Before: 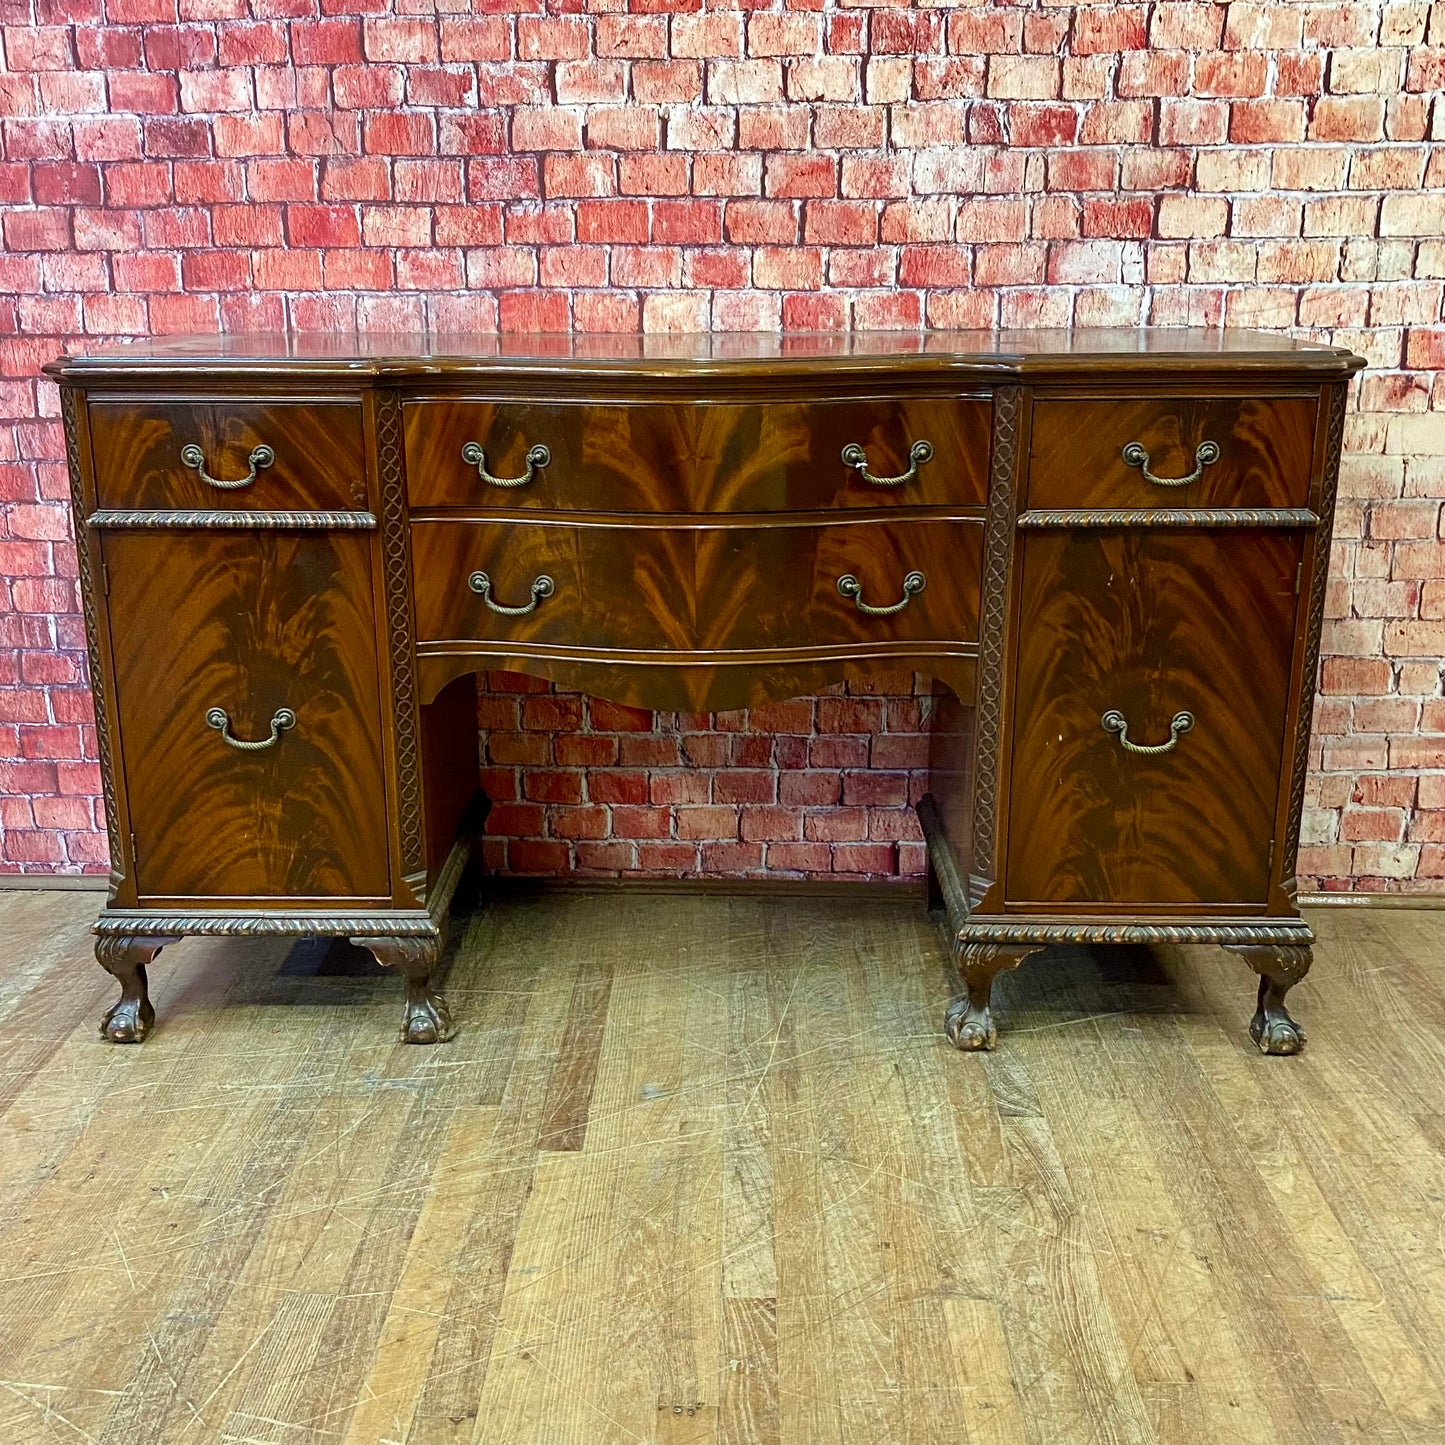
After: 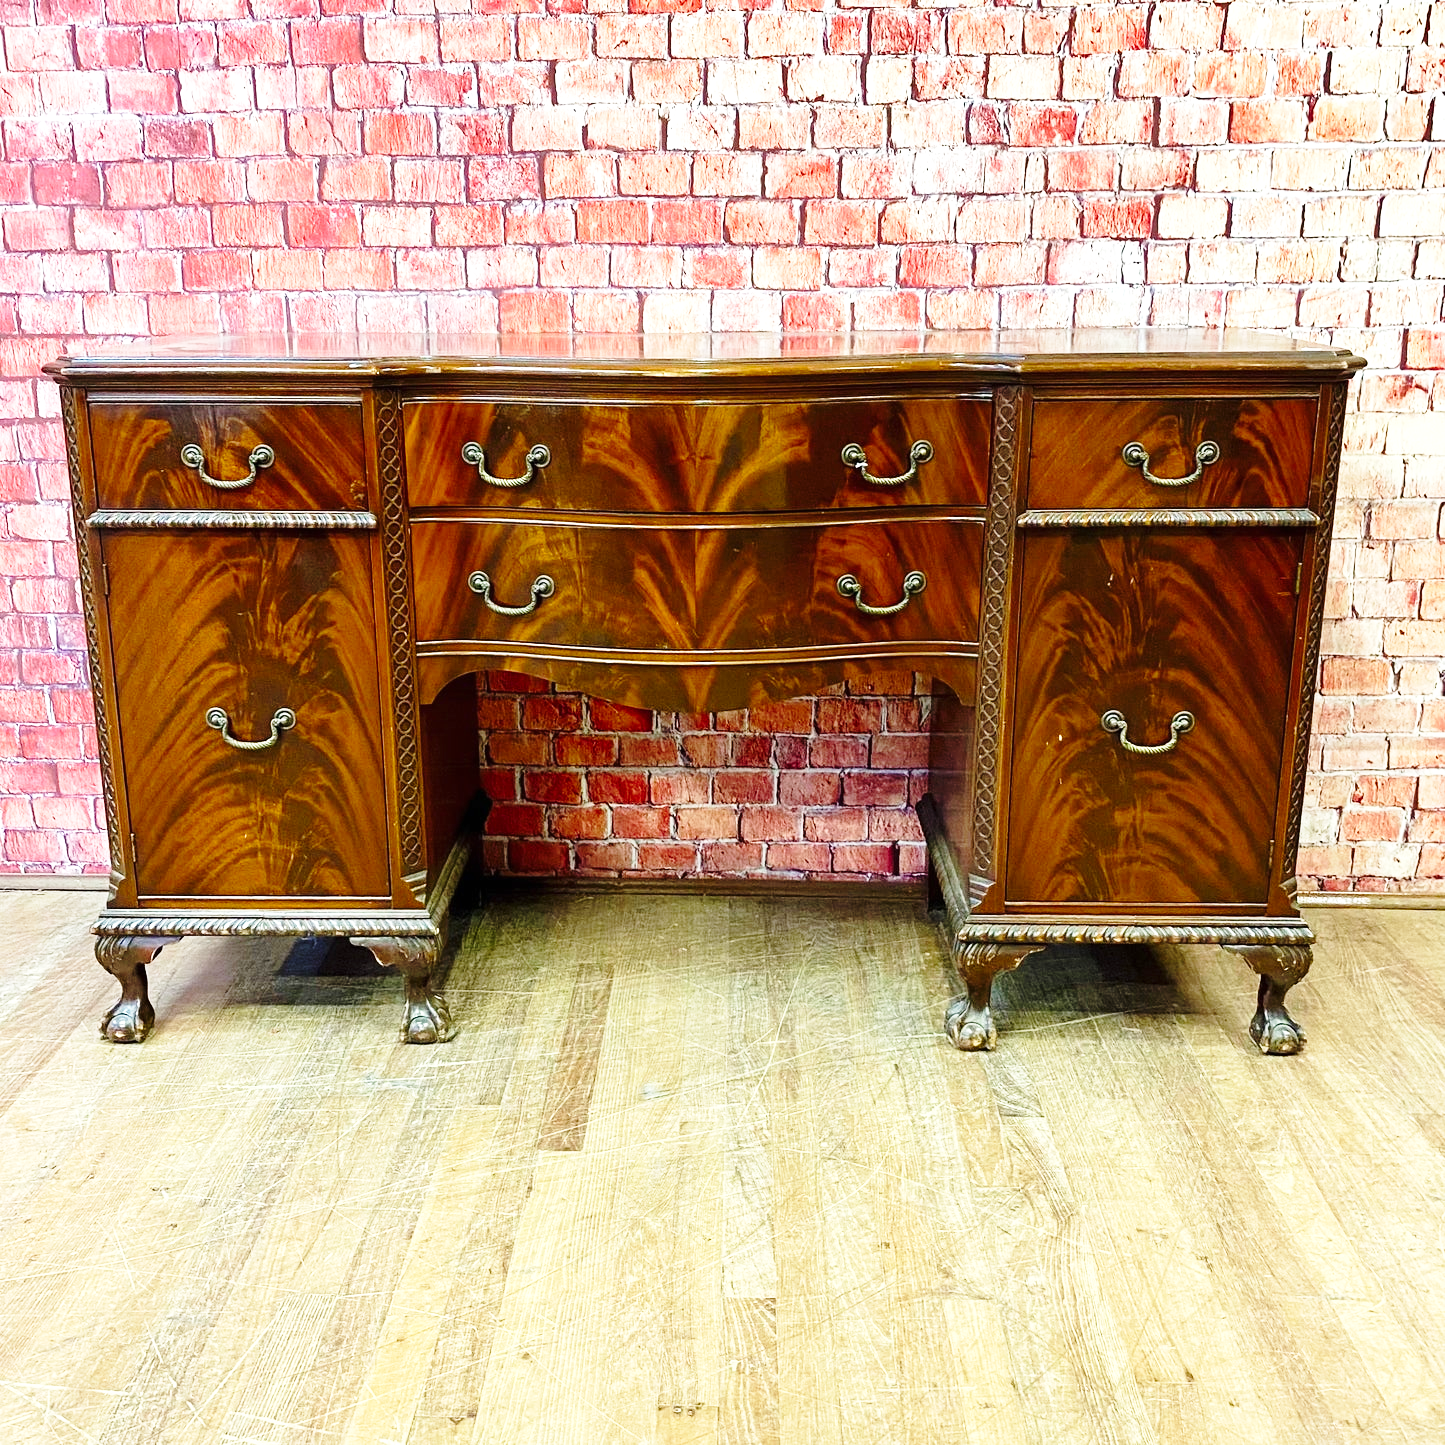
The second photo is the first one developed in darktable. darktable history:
base curve: curves: ch0 [(0, 0) (0.028, 0.03) (0.121, 0.232) (0.46, 0.748) (0.859, 0.968) (1, 1)], preserve colors none
exposure: black level correction 0, exposure 0.499 EV, compensate exposure bias true, compensate highlight preservation false
